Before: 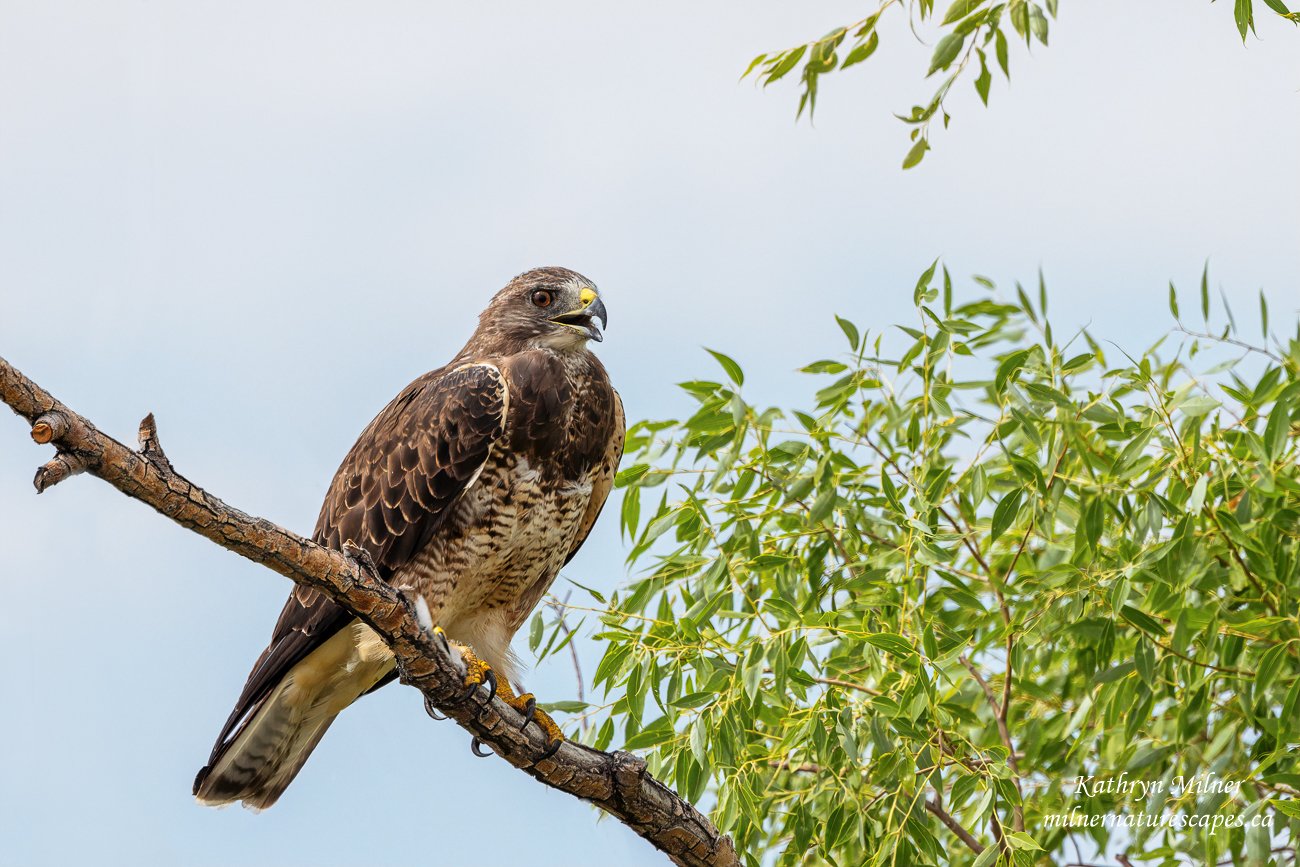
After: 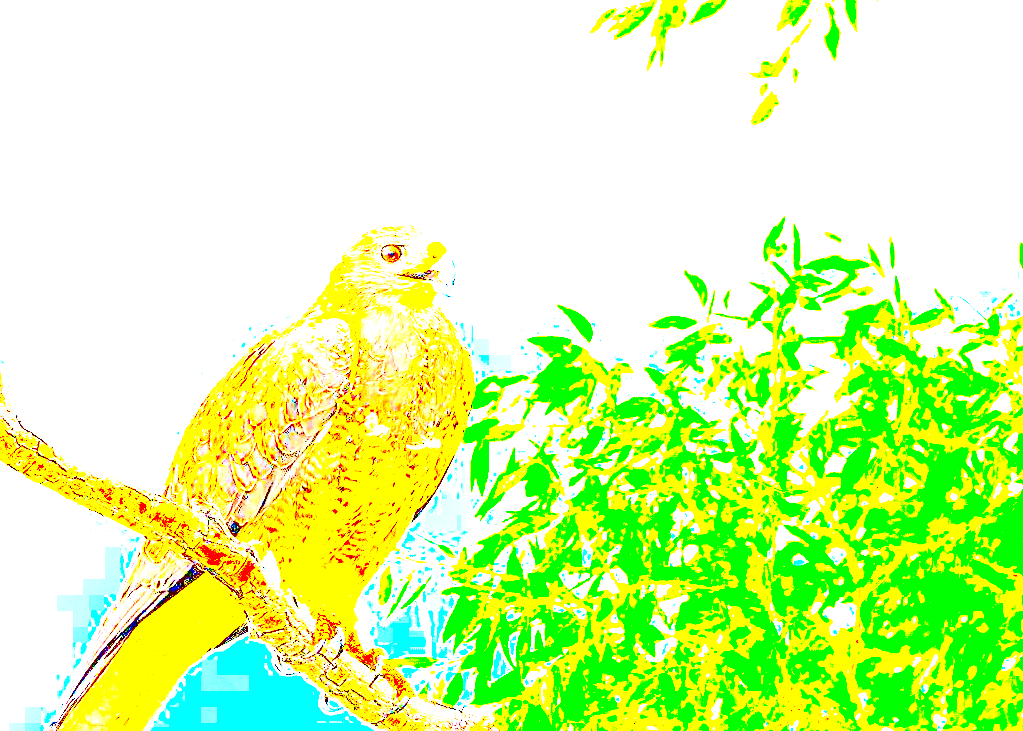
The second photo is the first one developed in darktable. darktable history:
exposure: exposure 7.912 EV, compensate exposure bias true, compensate highlight preservation false
sharpen: on, module defaults
crop: left 11.679%, top 5.251%, right 9.596%, bottom 10.43%
contrast brightness saturation: contrast 0.756, brightness -0.995, saturation 0.989
